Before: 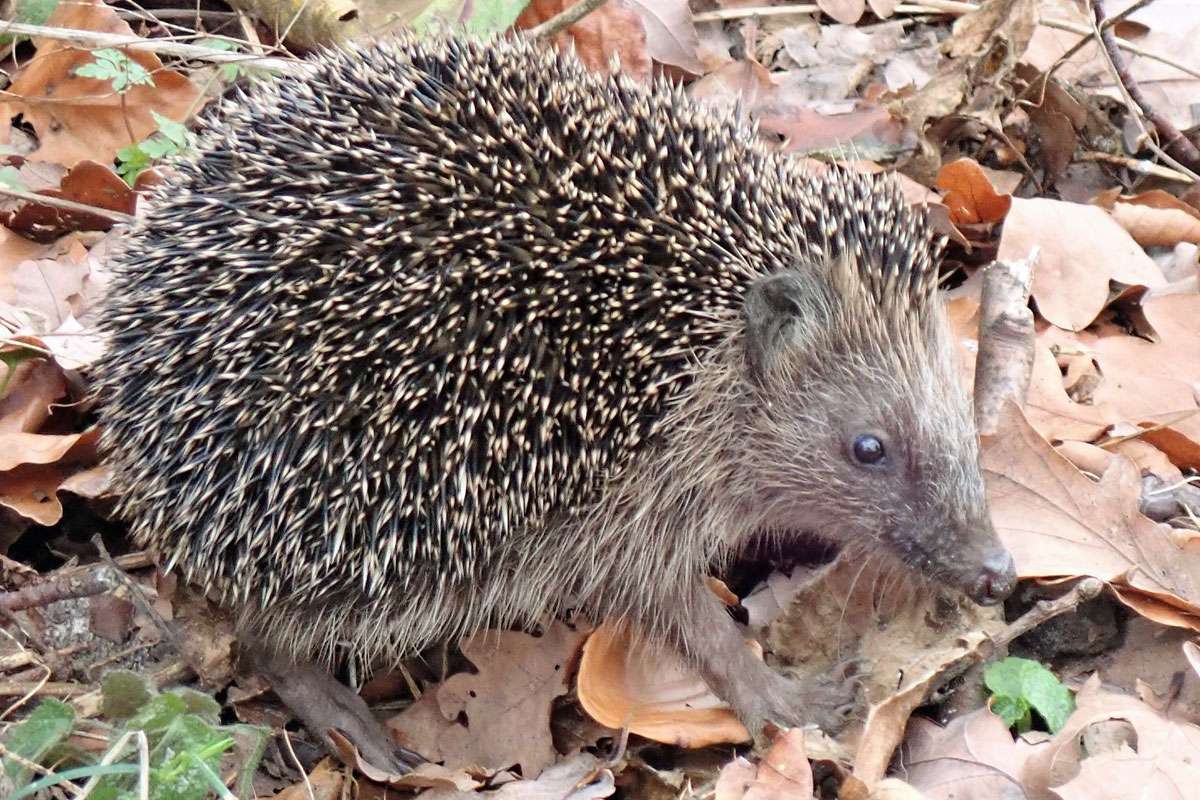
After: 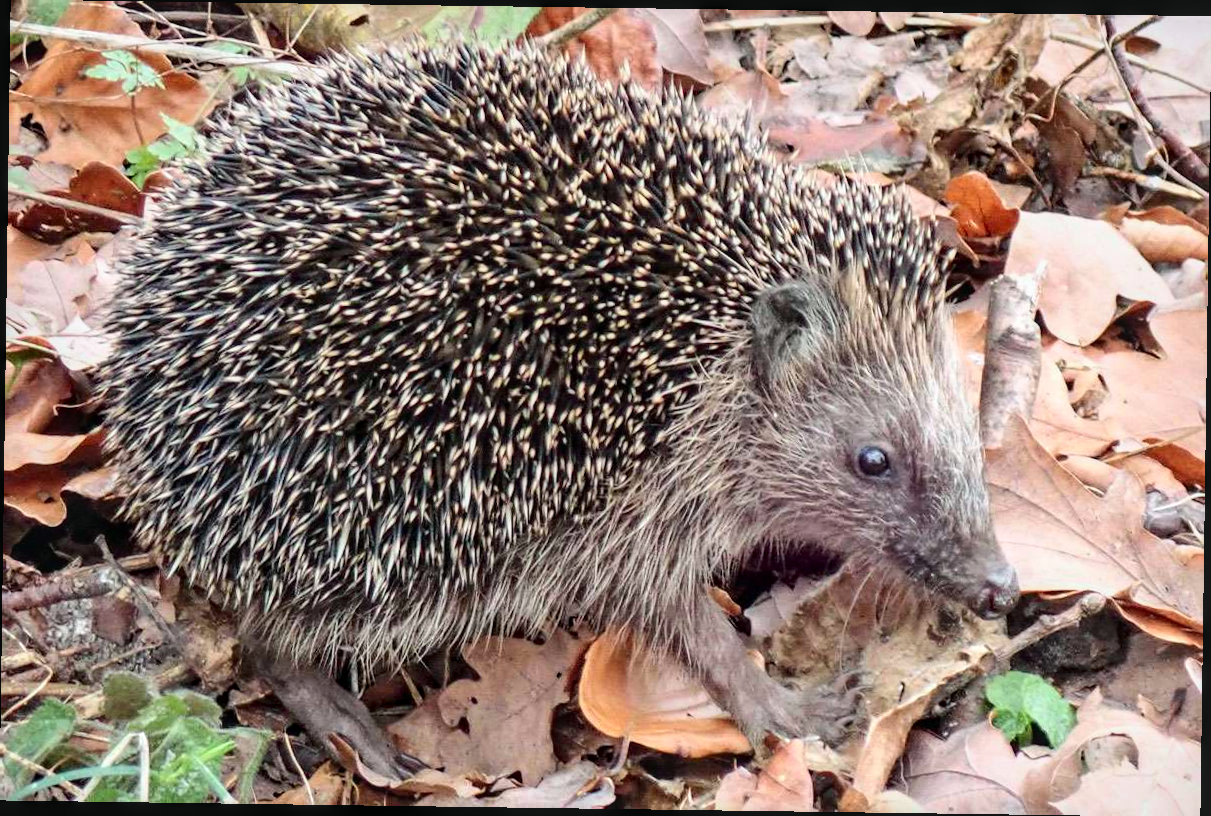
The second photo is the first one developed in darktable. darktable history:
tone curve: curves: ch0 [(0, 0.01) (0.037, 0.032) (0.131, 0.108) (0.275, 0.258) (0.483, 0.512) (0.61, 0.661) (0.696, 0.742) (0.792, 0.834) (0.911, 0.936) (0.997, 0.995)]; ch1 [(0, 0) (0.308, 0.29) (0.425, 0.411) (0.503, 0.502) (0.551, 0.563) (0.683, 0.706) (0.746, 0.77) (1, 1)]; ch2 [(0, 0) (0.246, 0.233) (0.36, 0.352) (0.415, 0.415) (0.485, 0.487) (0.502, 0.502) (0.525, 0.523) (0.545, 0.552) (0.587, 0.6) (0.636, 0.652) (0.711, 0.729) (0.845, 0.855) (0.998, 0.977)], color space Lab, independent channels, preserve colors none
local contrast: on, module defaults
rotate and perspective: rotation 0.8°, automatic cropping off
